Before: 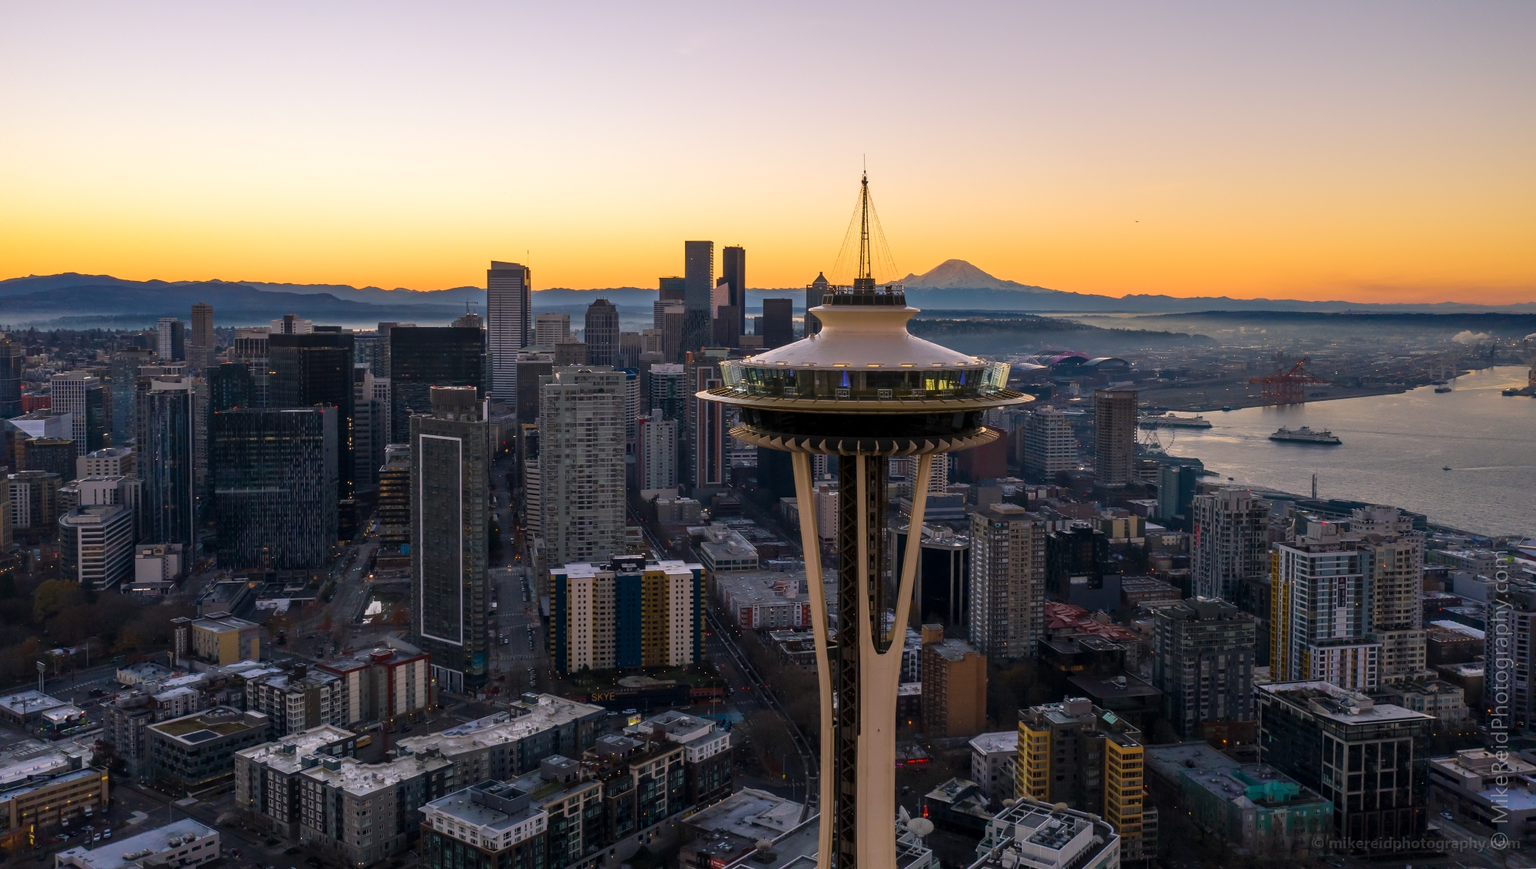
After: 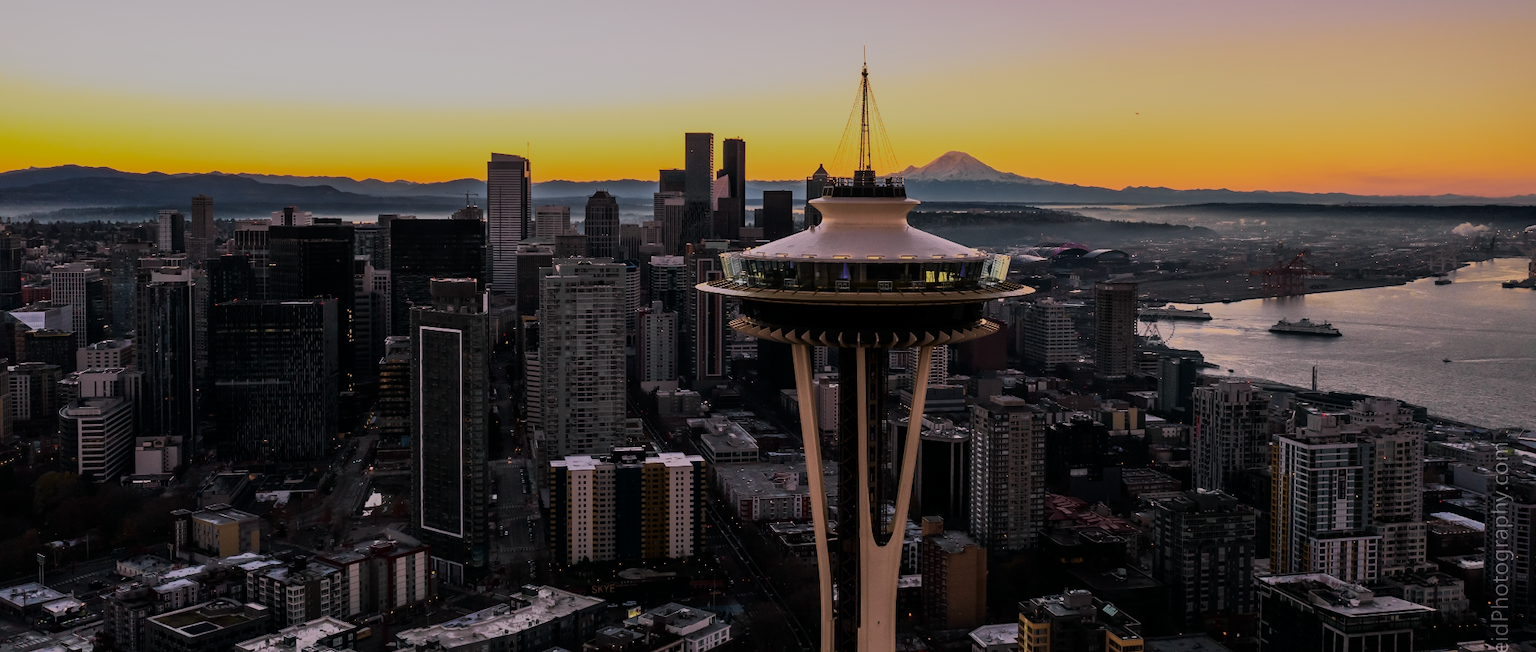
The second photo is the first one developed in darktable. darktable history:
crop and rotate: top 12.5%, bottom 12.5%
tone curve: curves: ch0 [(0, 0.009) (0.105, 0.08) (0.195, 0.18) (0.283, 0.316) (0.384, 0.434) (0.485, 0.531) (0.638, 0.69) (0.81, 0.872) (1, 0.977)]; ch1 [(0, 0) (0.161, 0.092) (0.35, 0.33) (0.379, 0.401) (0.456, 0.469) (0.498, 0.502) (0.52, 0.536) (0.586, 0.617) (0.635, 0.655) (1, 1)]; ch2 [(0, 0) (0.371, 0.362) (0.437, 0.437) (0.483, 0.484) (0.53, 0.515) (0.56, 0.571) (0.622, 0.606) (1, 1)], color space Lab, independent channels, preserve colors none
base curve: curves: ch0 [(0, 0) (0.088, 0.125) (0.176, 0.251) (0.354, 0.501) (0.613, 0.749) (1, 0.877)], preserve colors none
shadows and highlights: shadows -19.91, highlights -73.15
levels: levels [0, 0.618, 1]
color balance: mode lift, gamma, gain (sRGB), lift [1, 0.99, 1.01, 0.992], gamma [1, 1.037, 0.974, 0.963]
